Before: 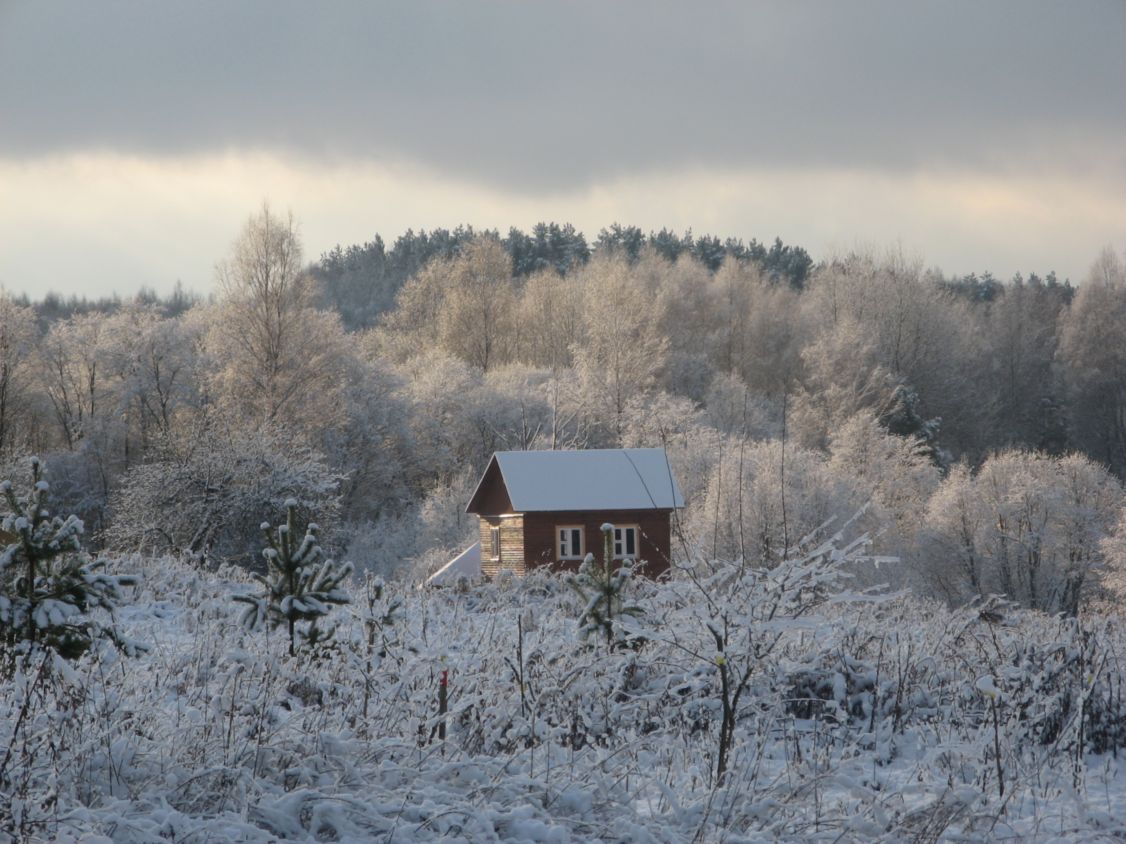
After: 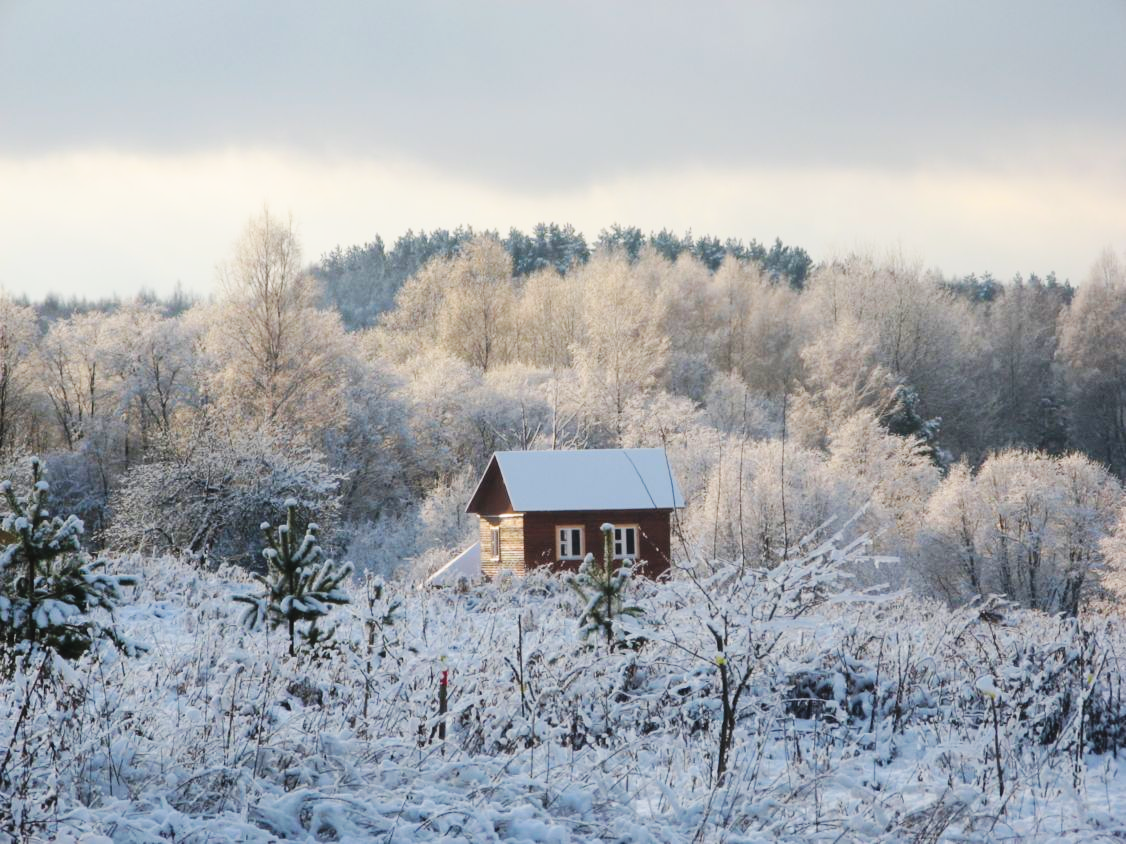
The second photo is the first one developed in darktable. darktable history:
contrast brightness saturation: contrast 0.07, brightness 0.08, saturation 0.18
base curve: curves: ch0 [(0, 0) (0.032, 0.025) (0.121, 0.166) (0.206, 0.329) (0.605, 0.79) (1, 1)], preserve colors none
